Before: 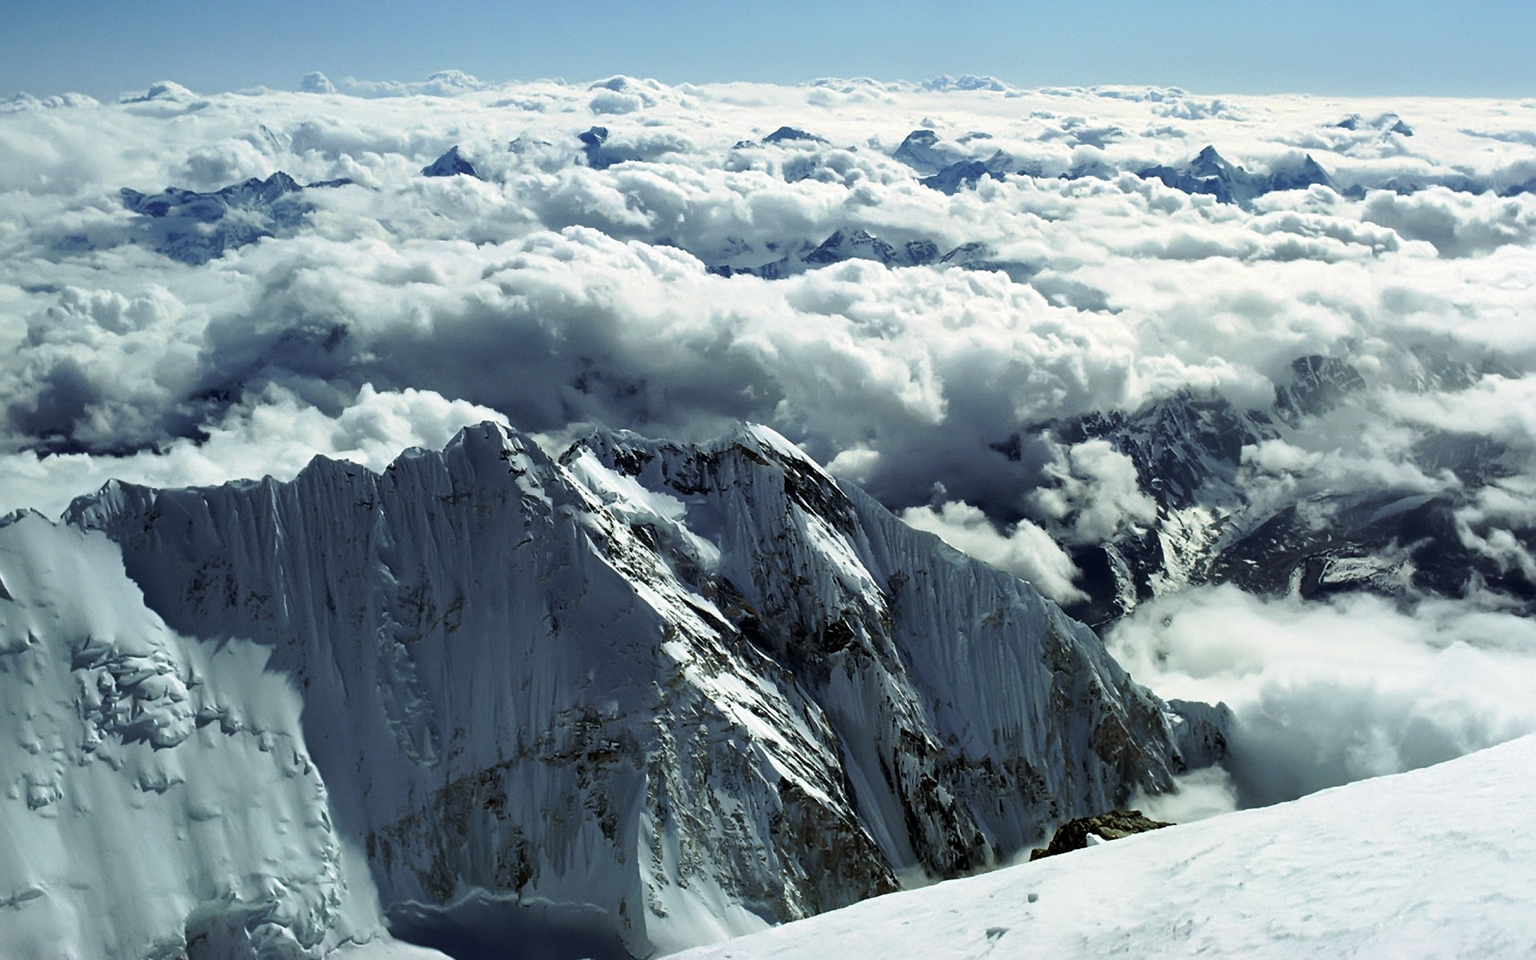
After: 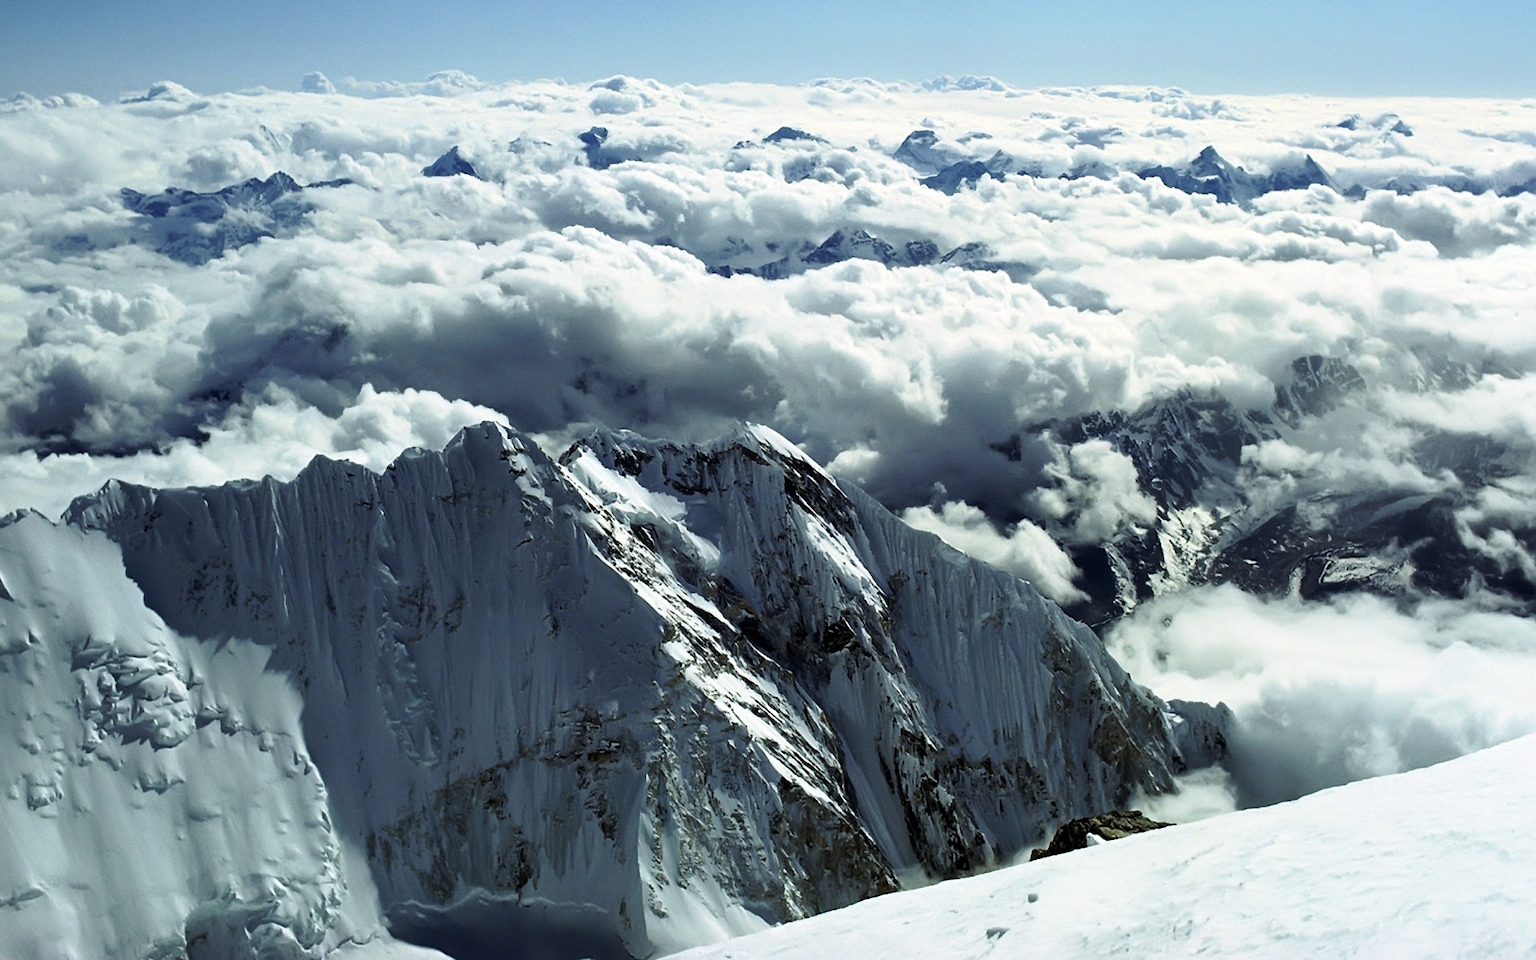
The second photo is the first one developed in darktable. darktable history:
shadows and highlights: shadows 0, highlights 40
exposure: compensate highlight preservation false
